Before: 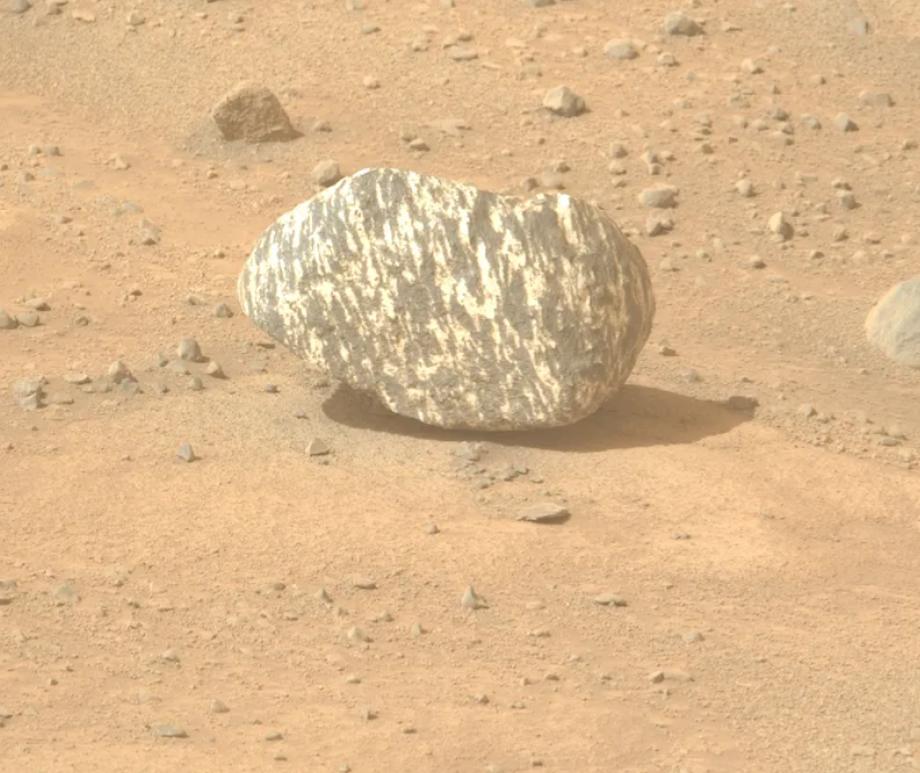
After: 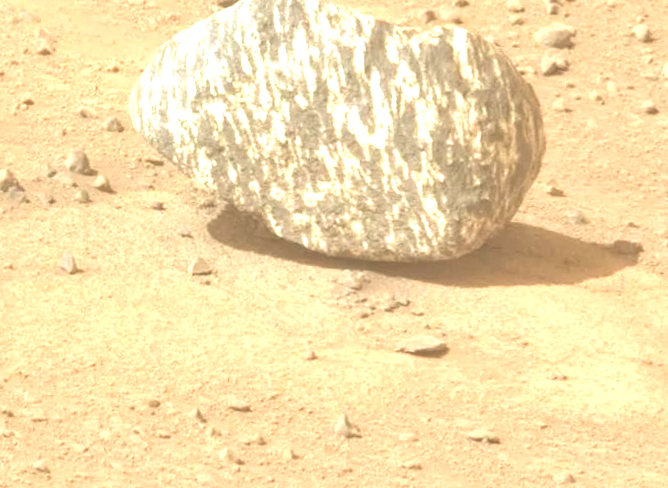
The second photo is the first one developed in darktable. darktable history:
exposure: black level correction 0, exposure 0.698 EV, compensate exposure bias true, compensate highlight preservation false
local contrast: on, module defaults
crop and rotate: angle -3.36°, left 9.897%, top 20.469%, right 12.459%, bottom 12.054%
base curve: curves: ch0 [(0, 0) (0.303, 0.277) (1, 1)], preserve colors none
